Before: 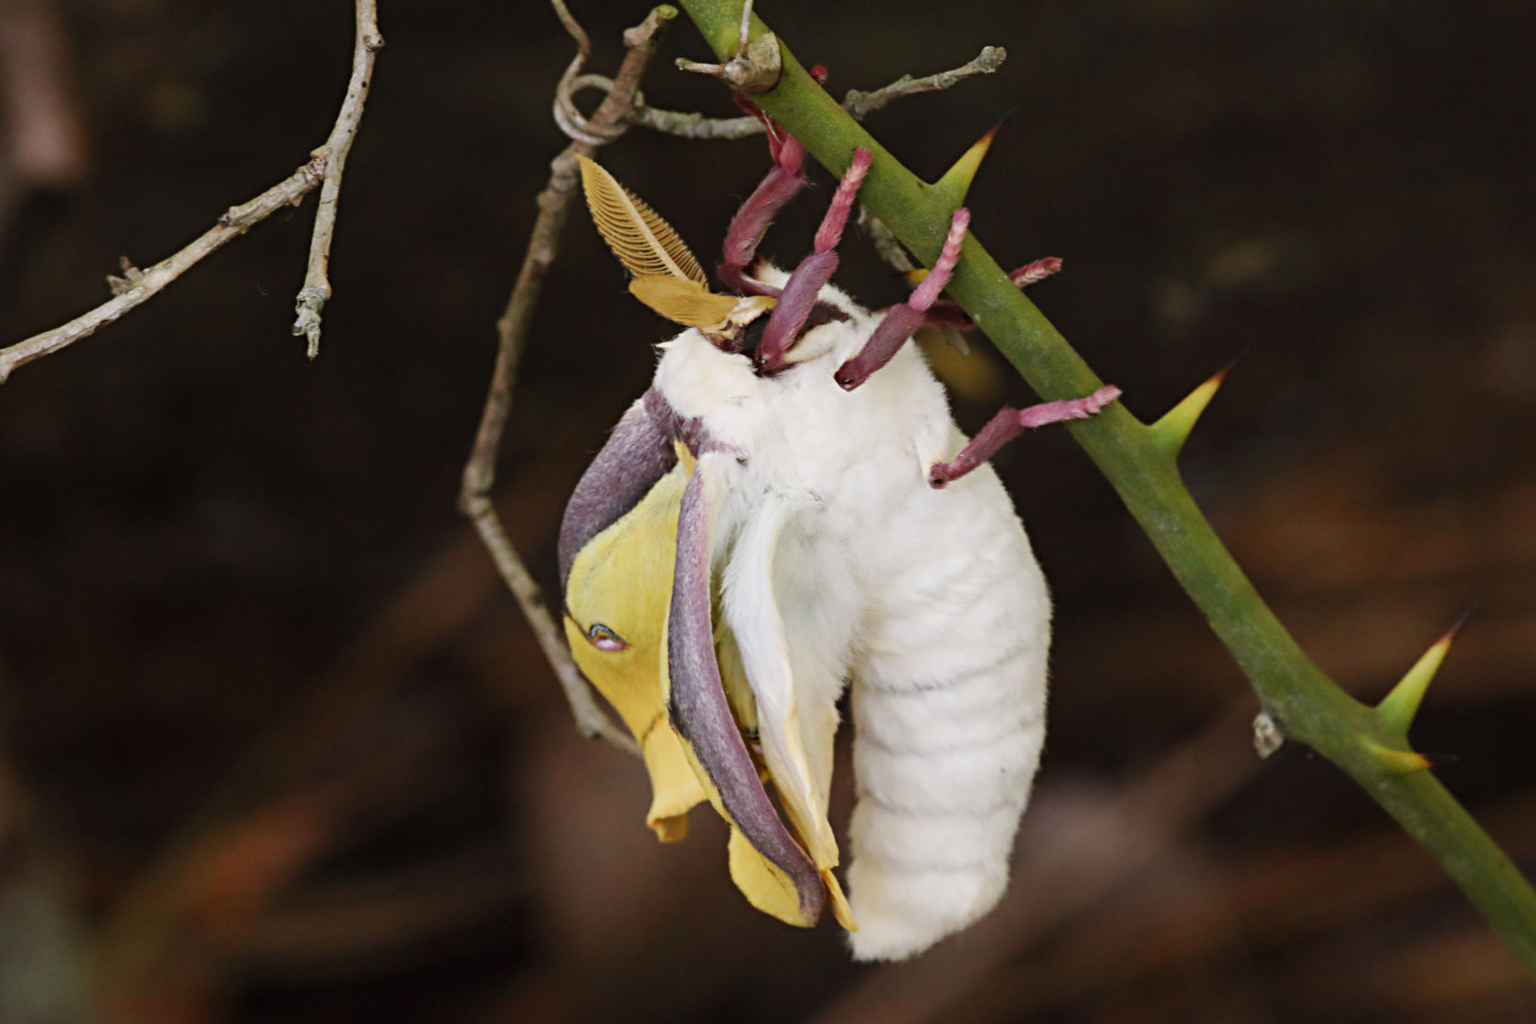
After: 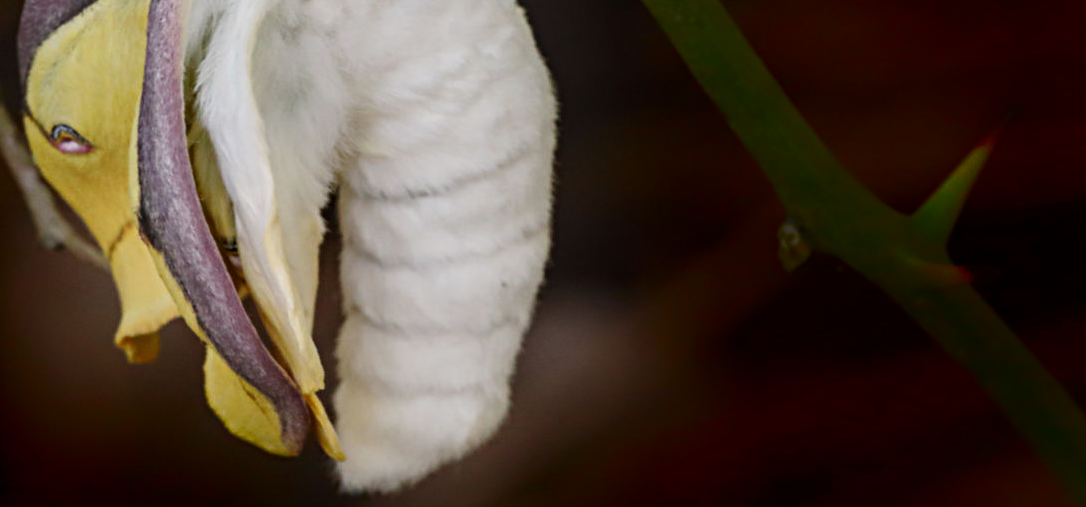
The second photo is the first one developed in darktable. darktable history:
shadows and highlights: shadows -87.83, highlights -36.17, soften with gaussian
crop and rotate: left 35.316%, top 49.835%, bottom 4.809%
local contrast: on, module defaults
exposure: exposure -0.238 EV, compensate exposure bias true, compensate highlight preservation false
